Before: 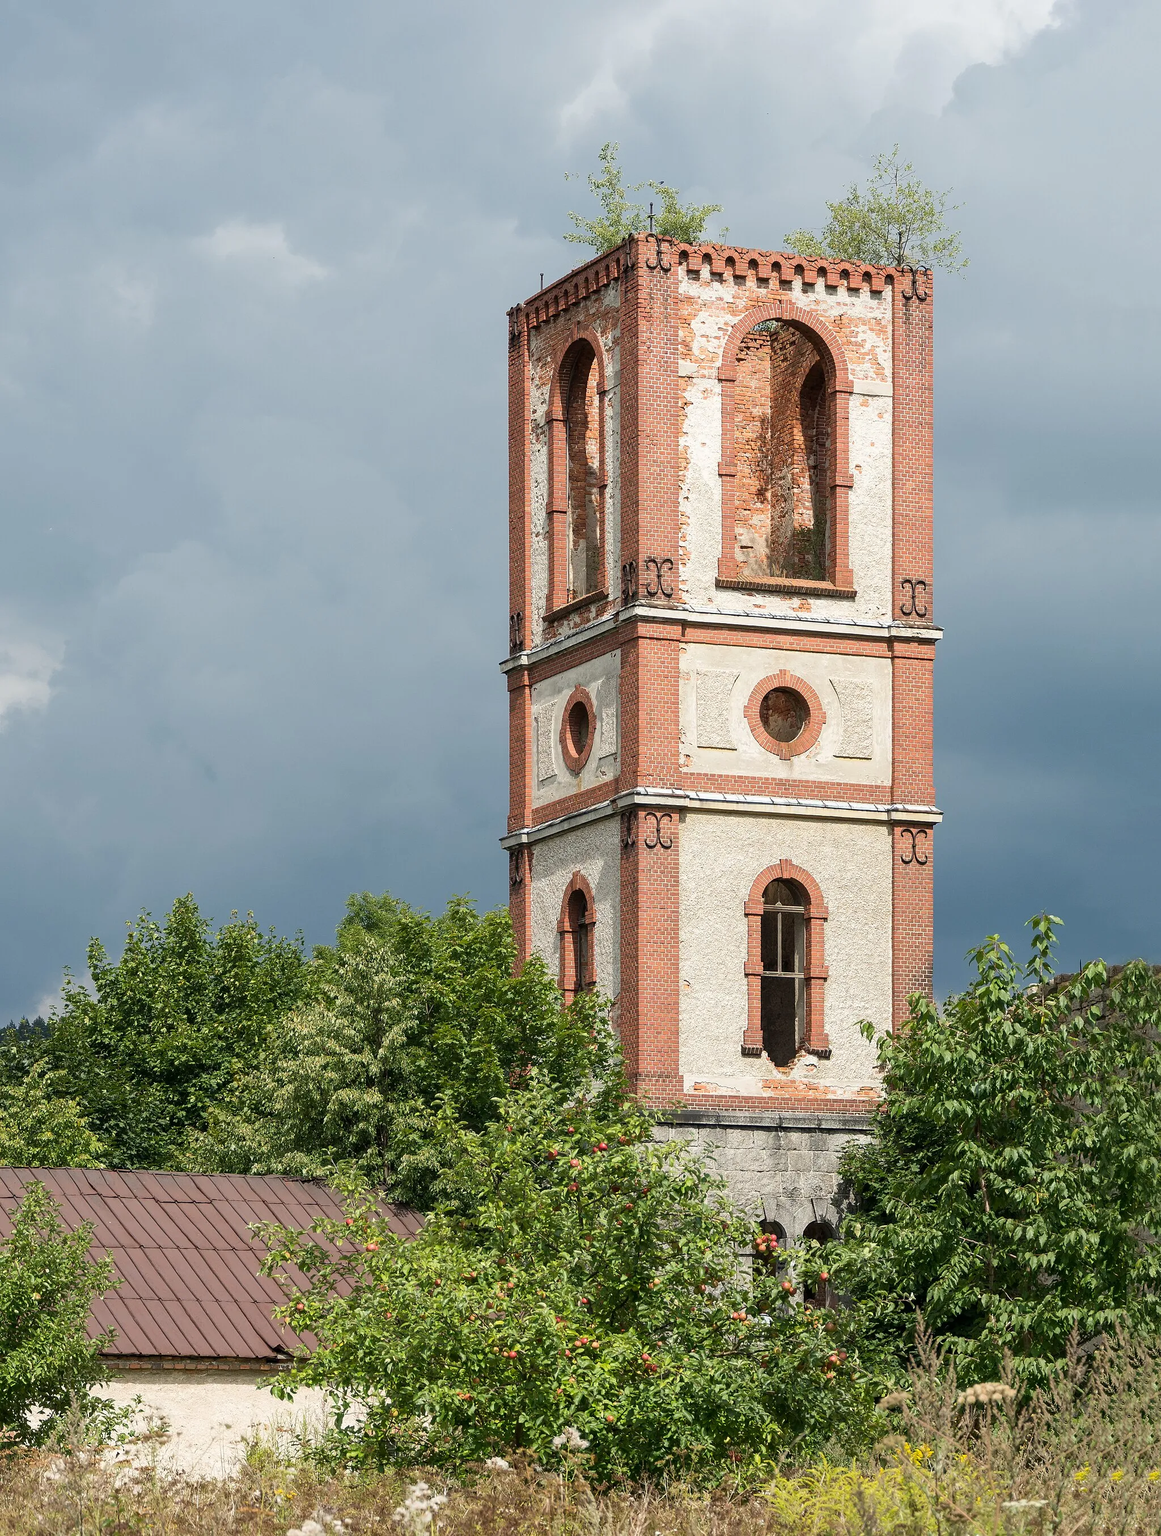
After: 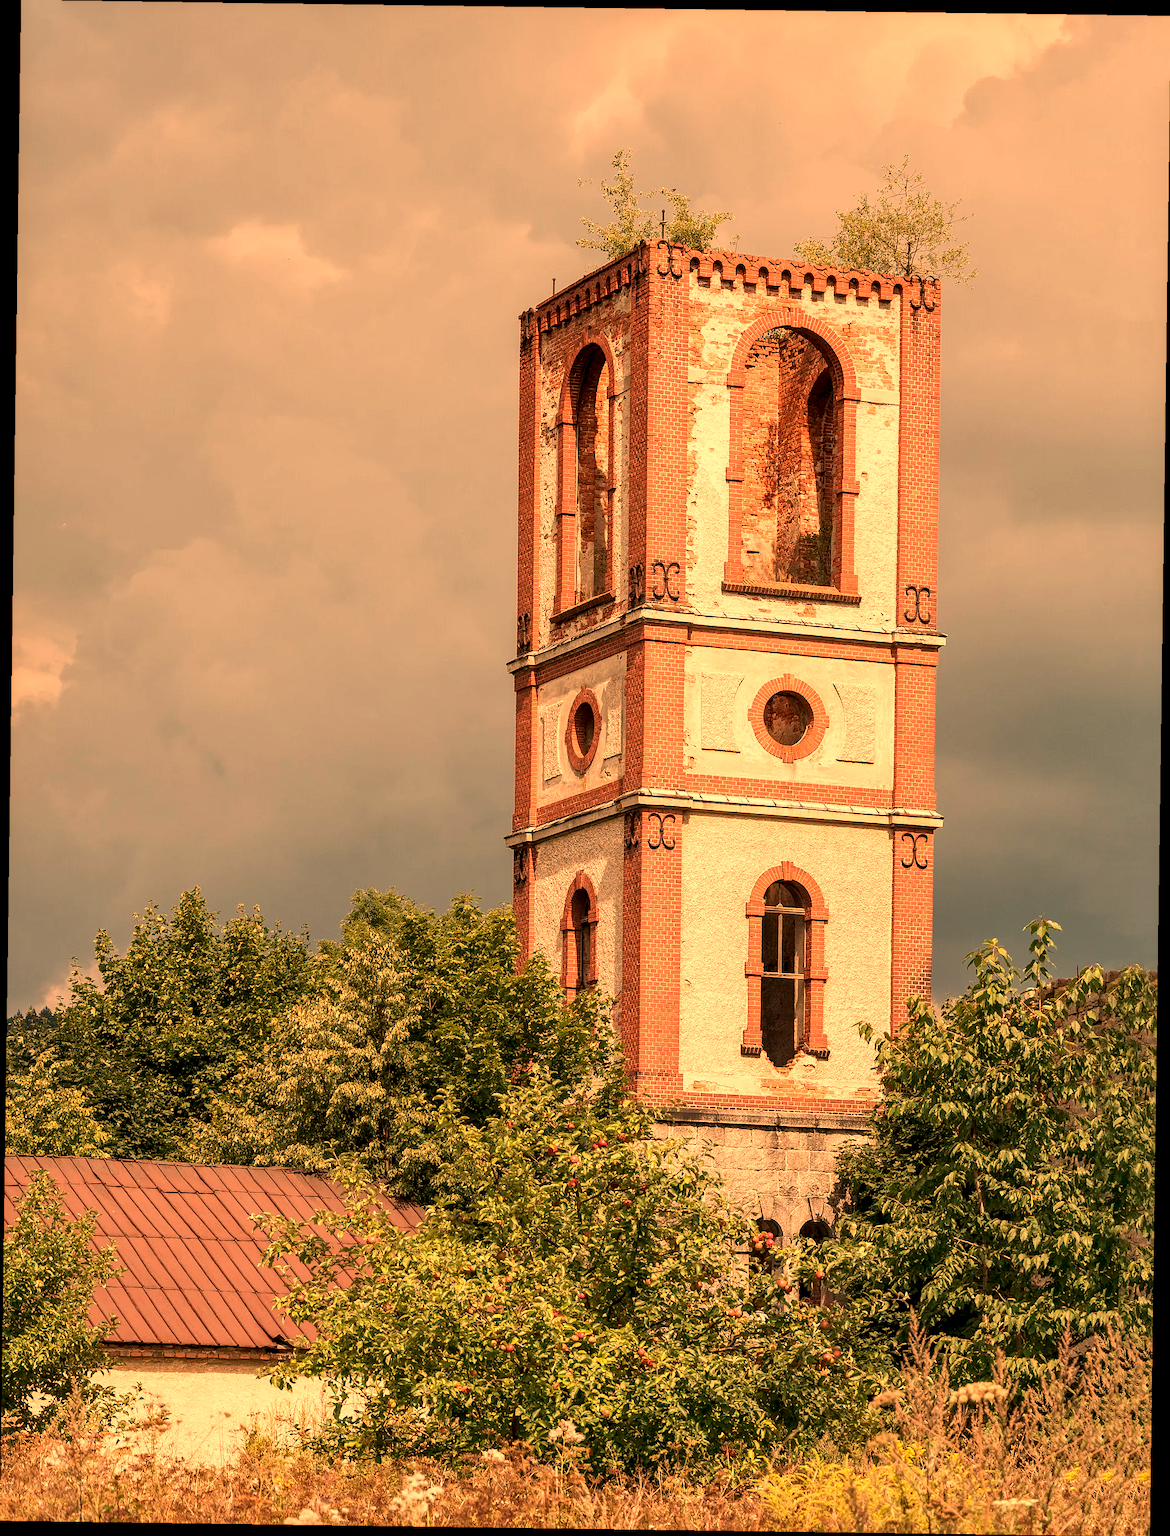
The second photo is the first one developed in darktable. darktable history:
rotate and perspective: rotation 0.8°, automatic cropping off
white balance: red 1.467, blue 0.684
tone equalizer: on, module defaults
local contrast: shadows 94%
